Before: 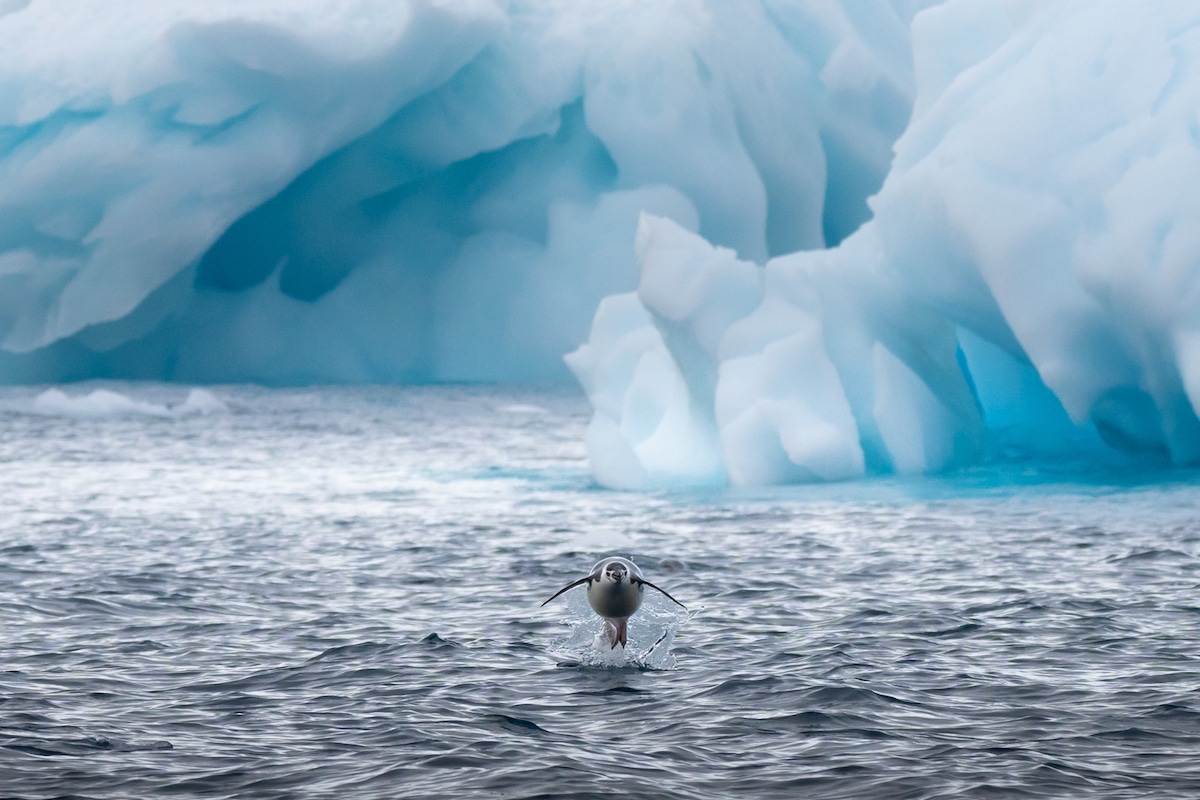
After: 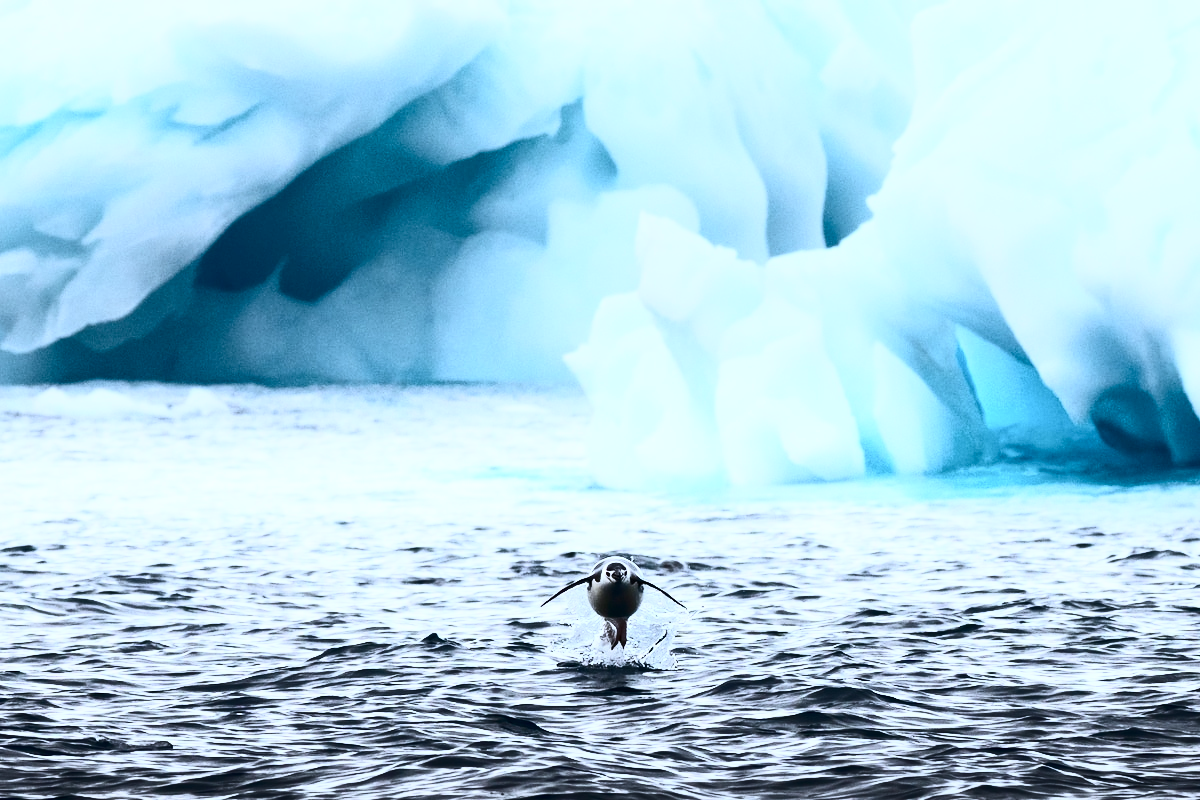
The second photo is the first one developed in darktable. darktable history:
contrast brightness saturation: contrast 0.926, brightness 0.195
color correction: highlights a* -0.723, highlights b* -9.46
exposure: exposure -0.11 EV, compensate exposure bias true, compensate highlight preservation false
